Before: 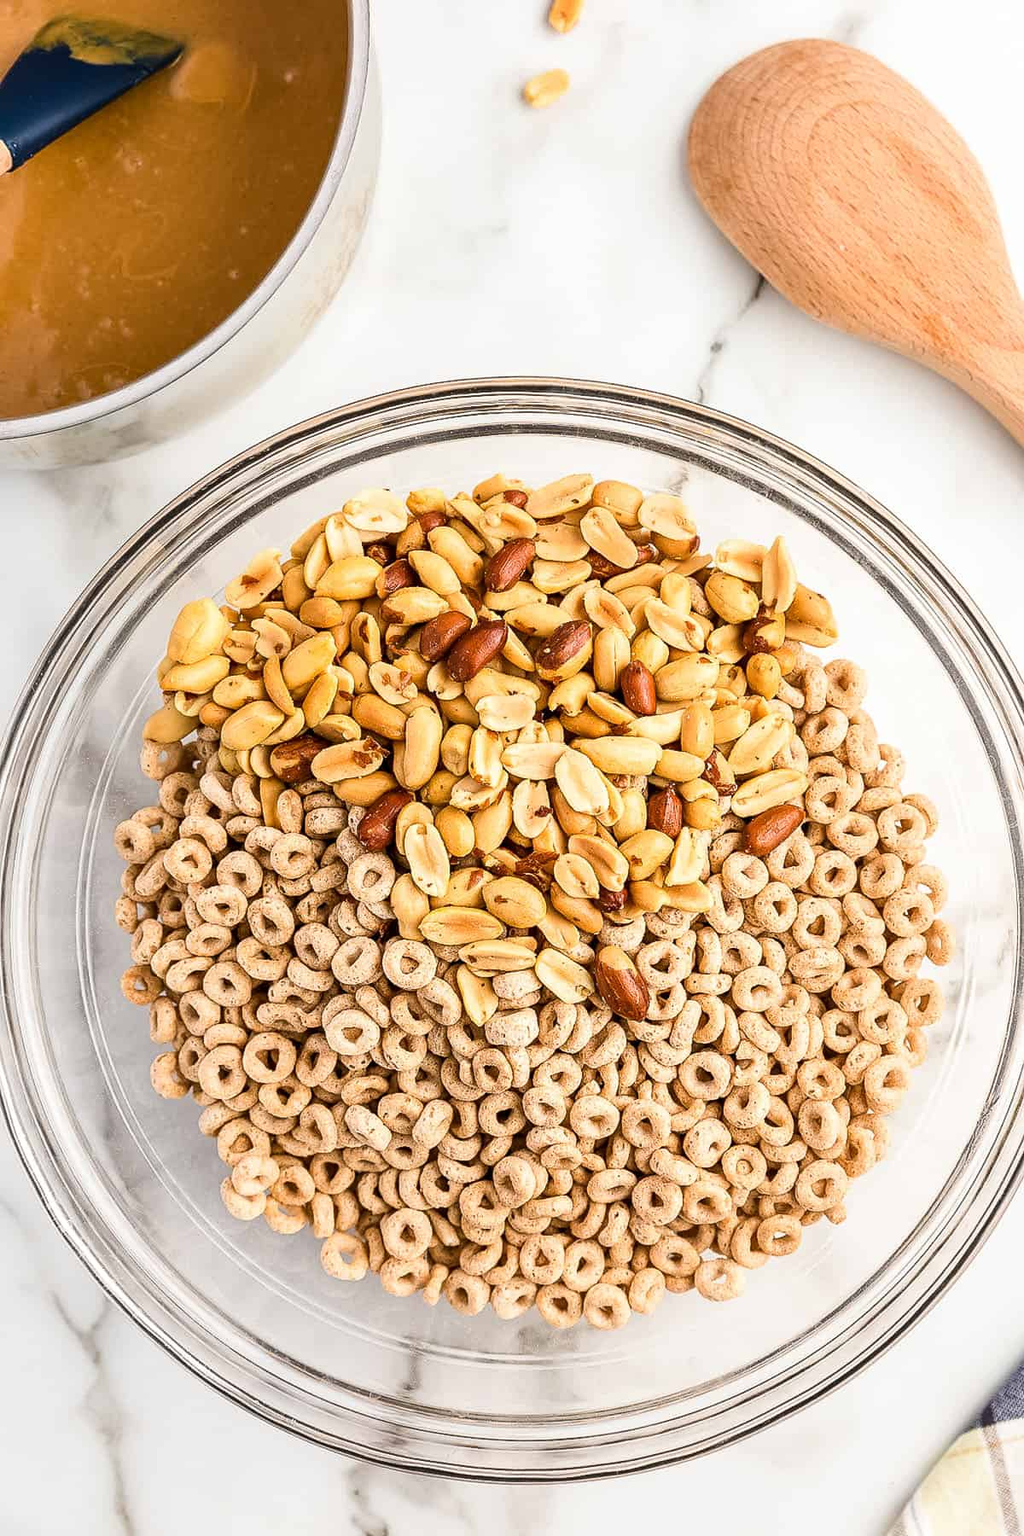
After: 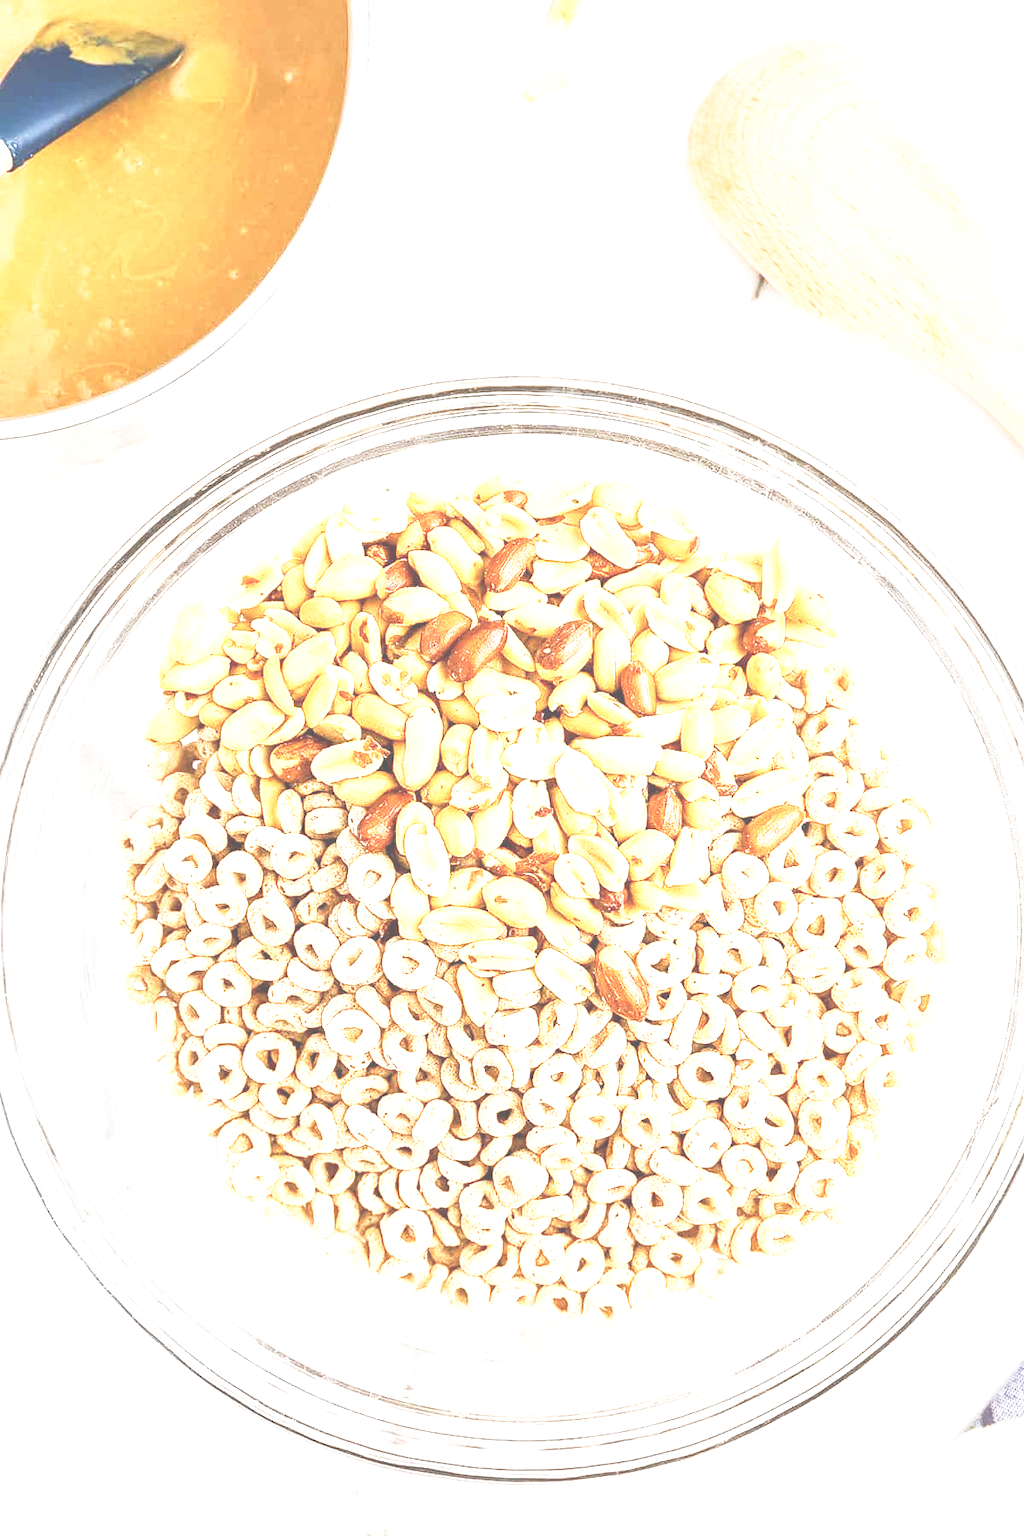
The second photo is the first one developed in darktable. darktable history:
exposure: black level correction -0.023, exposure 1.396 EV, compensate highlight preservation false
base curve: curves: ch0 [(0, 0) (0.032, 0.037) (0.105, 0.228) (0.435, 0.76) (0.856, 0.983) (1, 1)], preserve colors none
